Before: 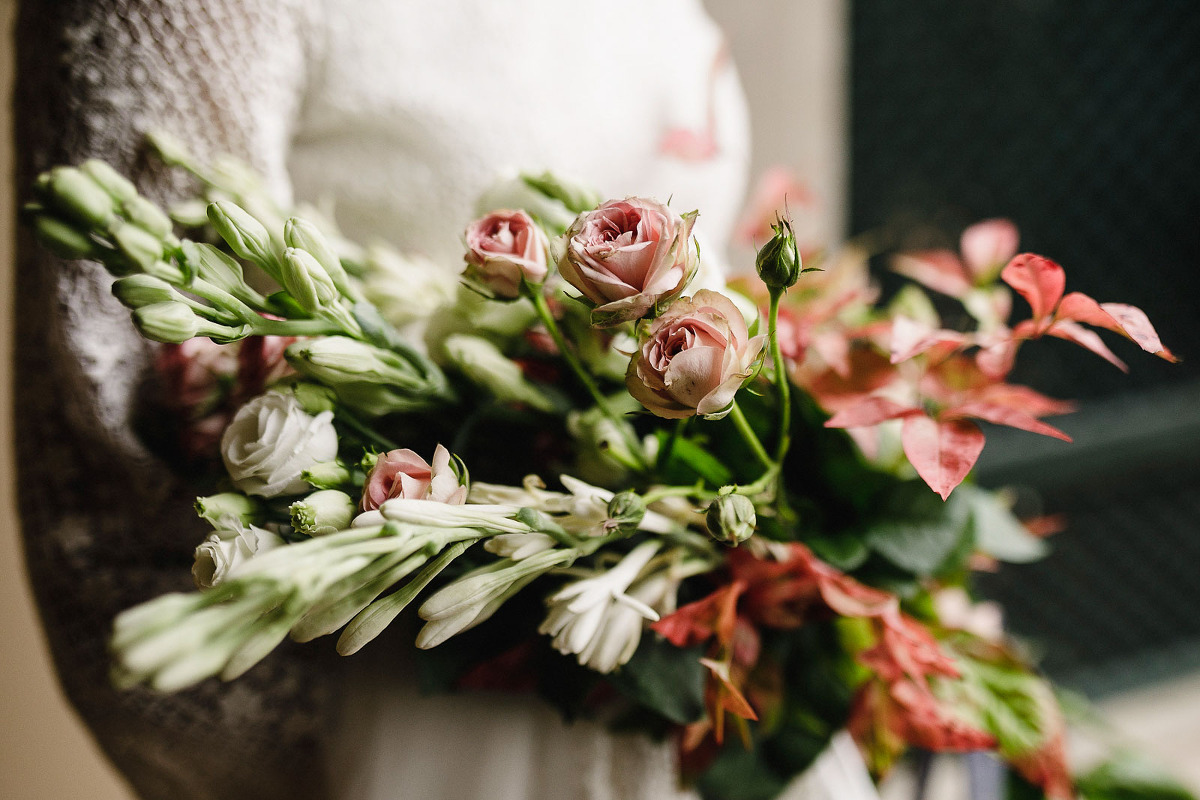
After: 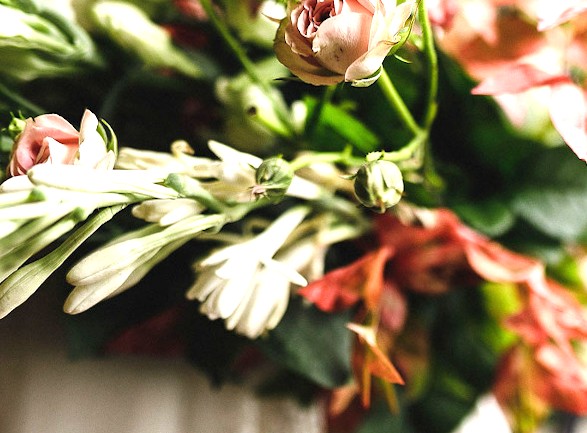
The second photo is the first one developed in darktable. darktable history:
crop: left 29.672%, top 41.786%, right 20.851%, bottom 3.487%
rotate and perspective: rotation 0.174°, lens shift (vertical) 0.013, lens shift (horizontal) 0.019, shear 0.001, automatic cropping original format, crop left 0.007, crop right 0.991, crop top 0.016, crop bottom 0.997
exposure: black level correction 0, exposure 1.1 EV, compensate highlight preservation false
